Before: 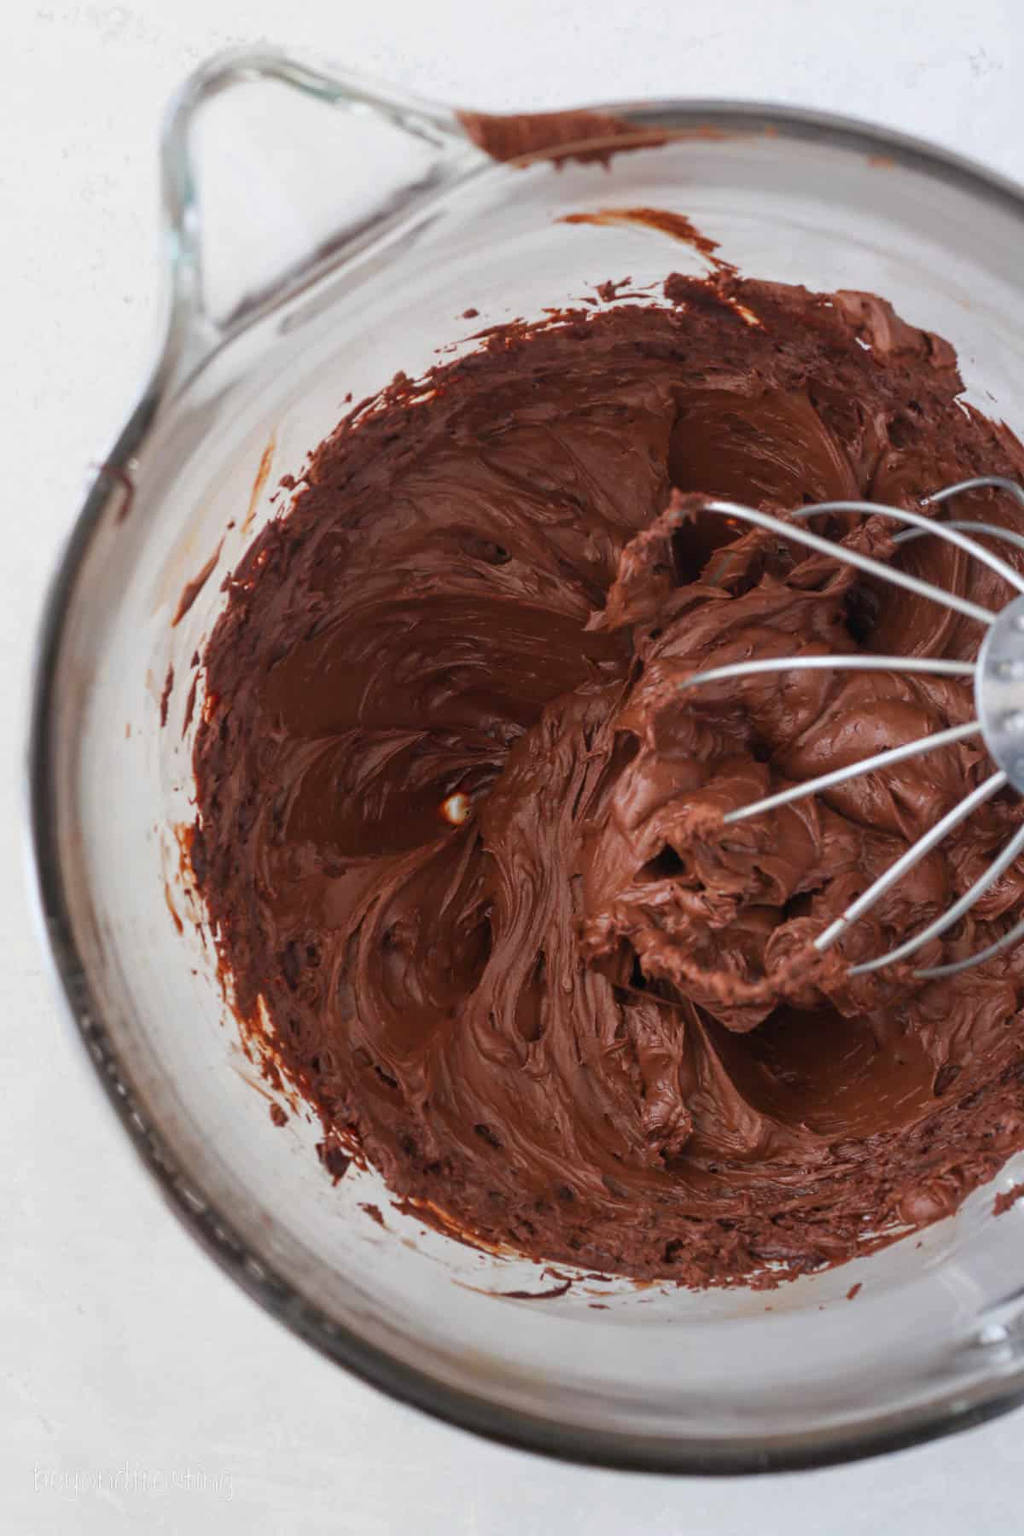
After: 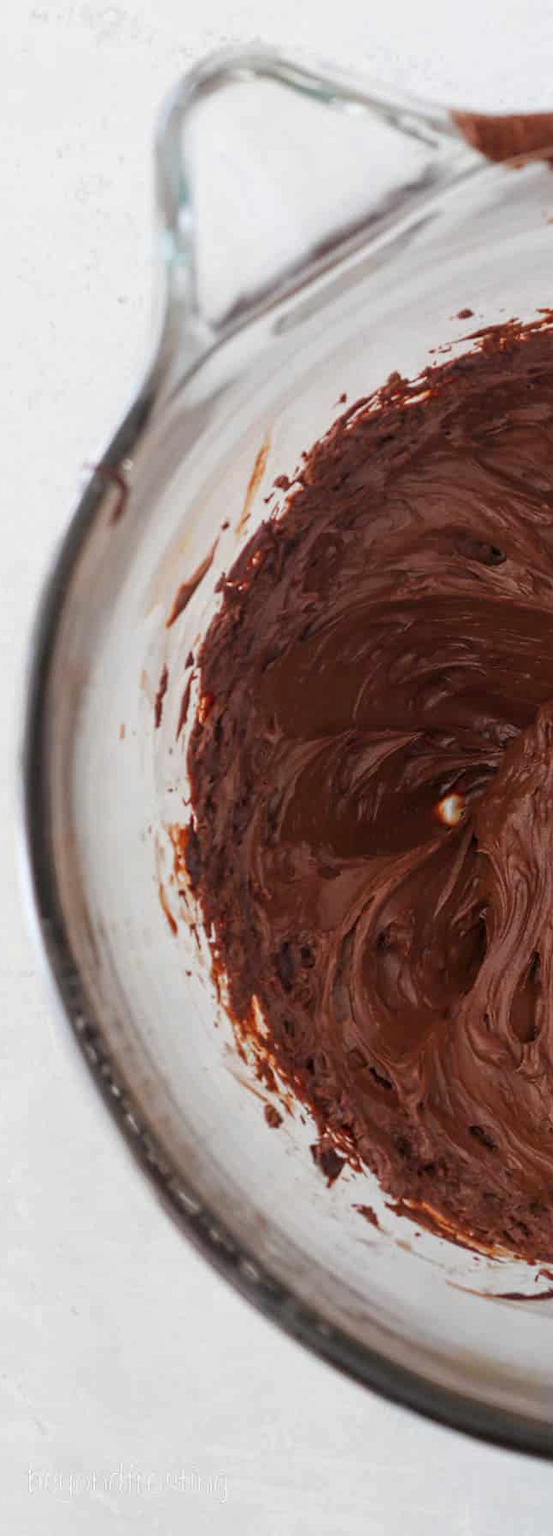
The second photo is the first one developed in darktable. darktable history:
local contrast: highlights 101%, shadows 102%, detail 120%, midtone range 0.2
crop: left 0.606%, right 45.351%, bottom 0.089%
